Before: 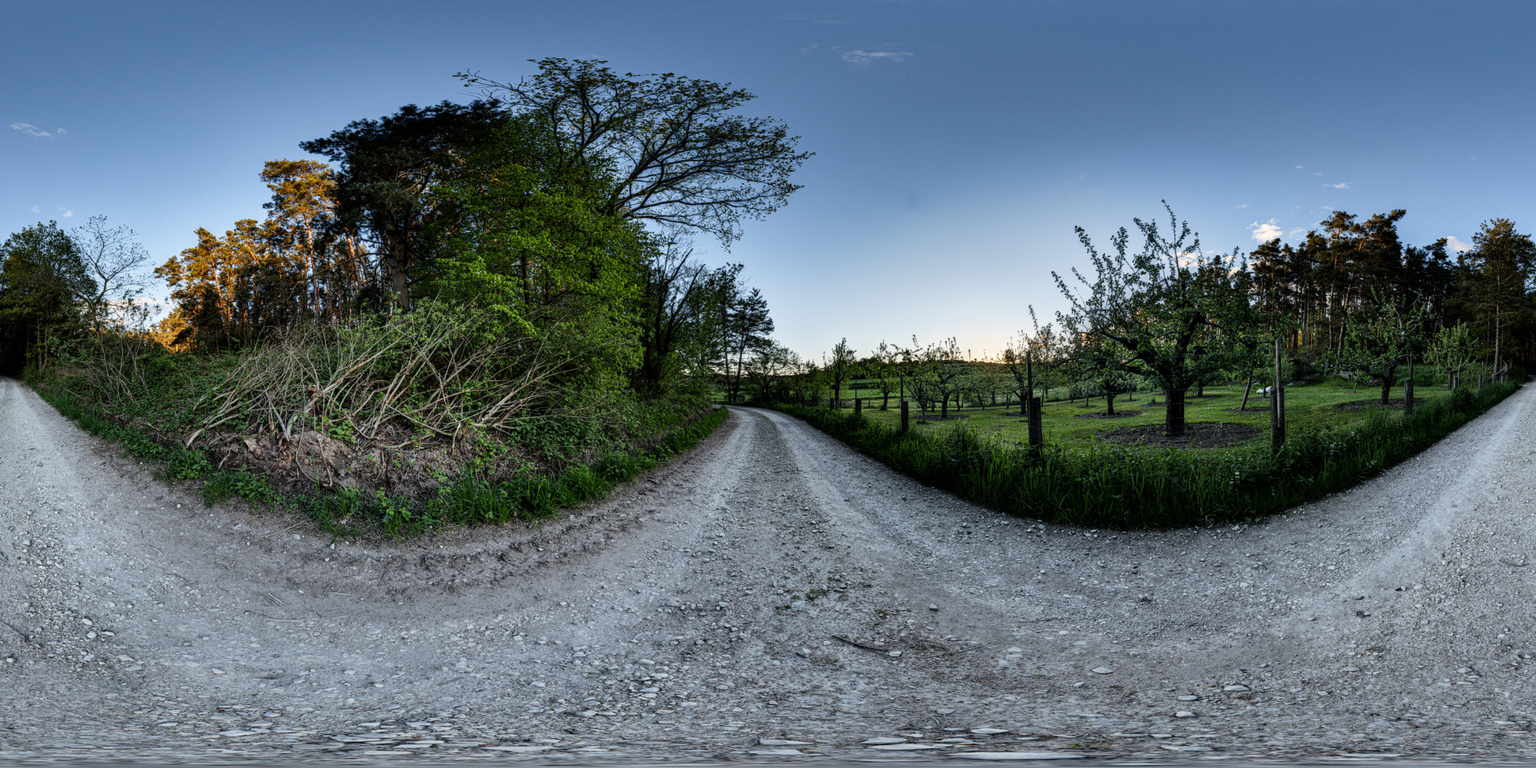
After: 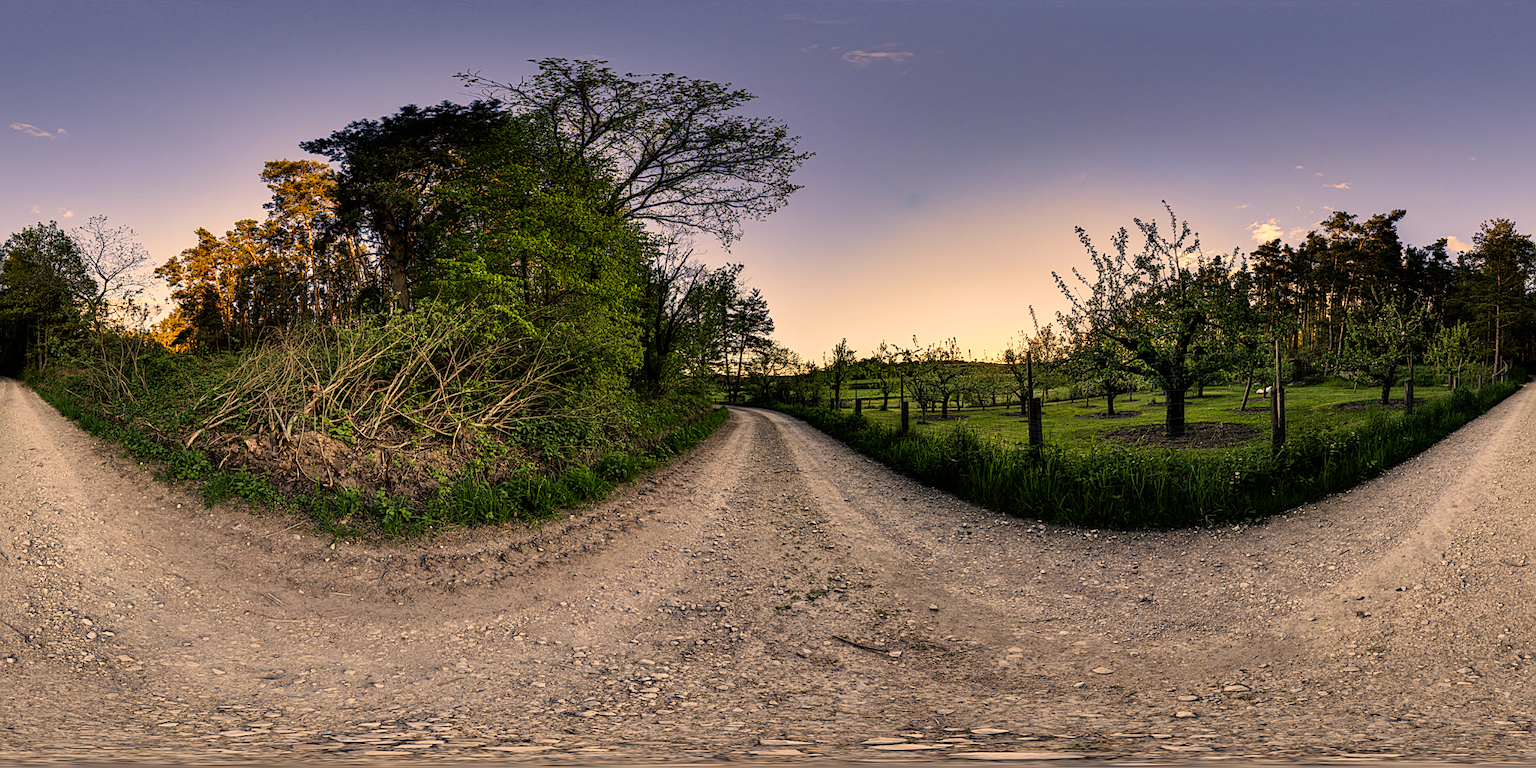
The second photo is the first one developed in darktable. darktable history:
velvia: strength 45%
sharpen: on, module defaults
color correction: highlights a* 15, highlights b* 31.55
